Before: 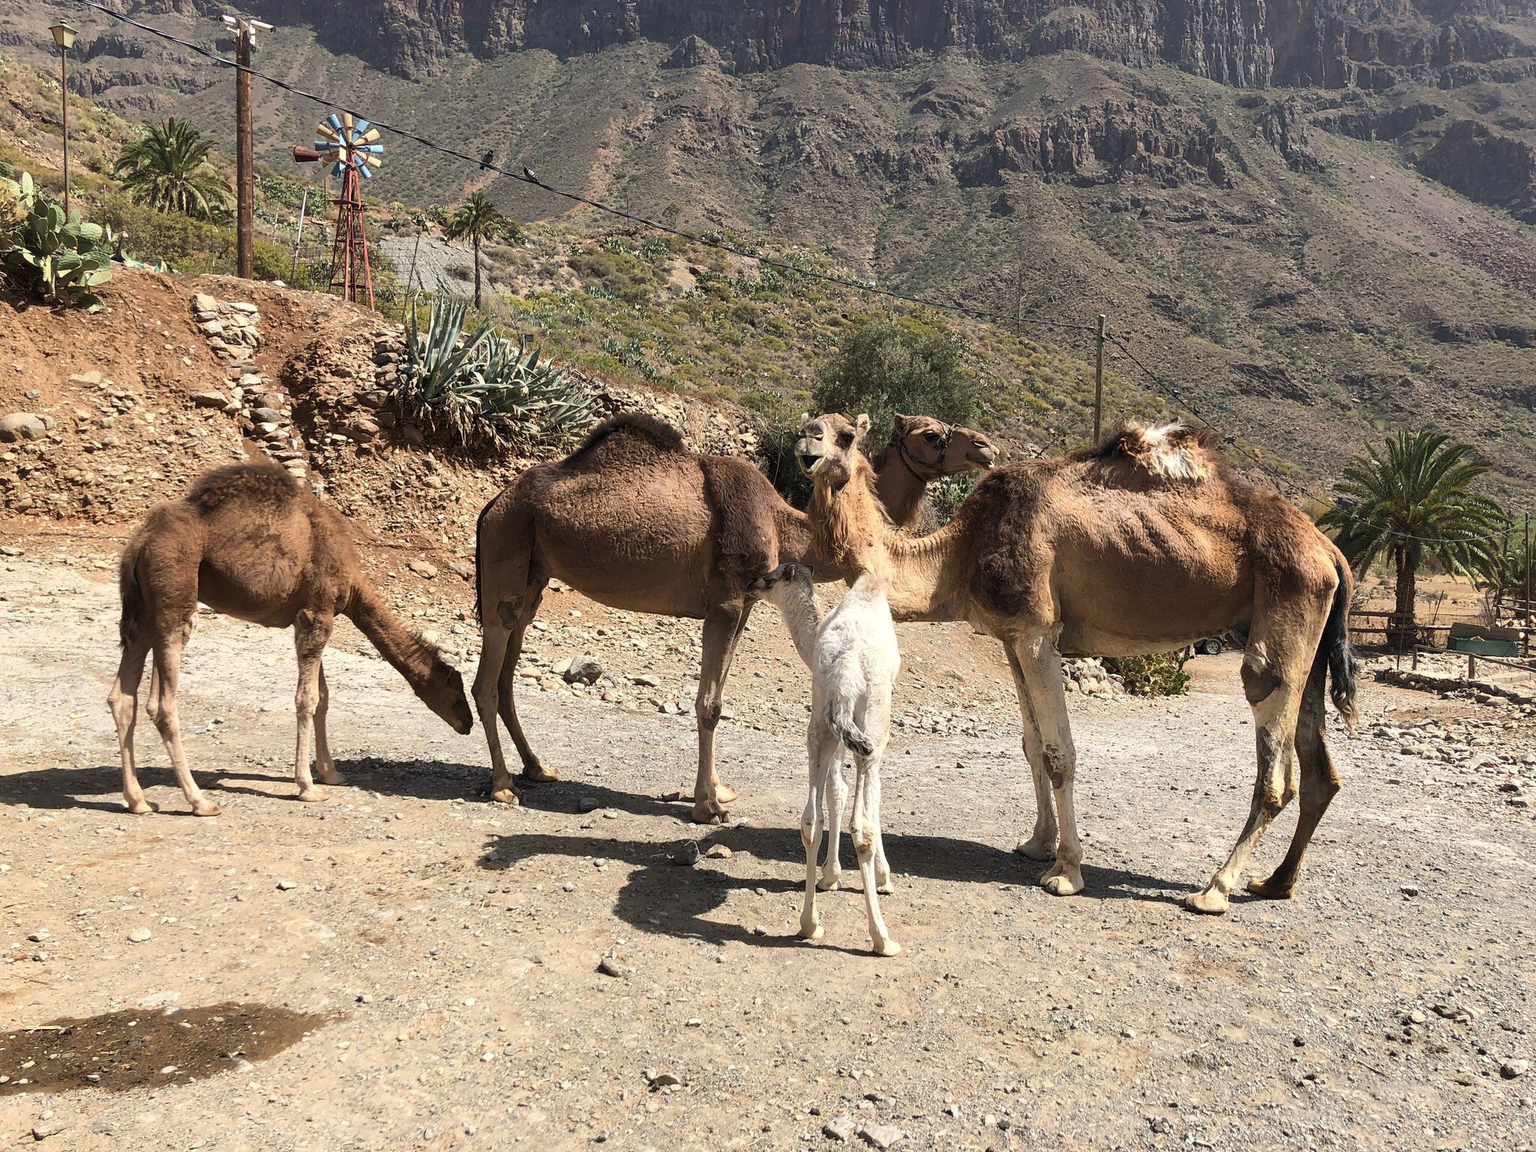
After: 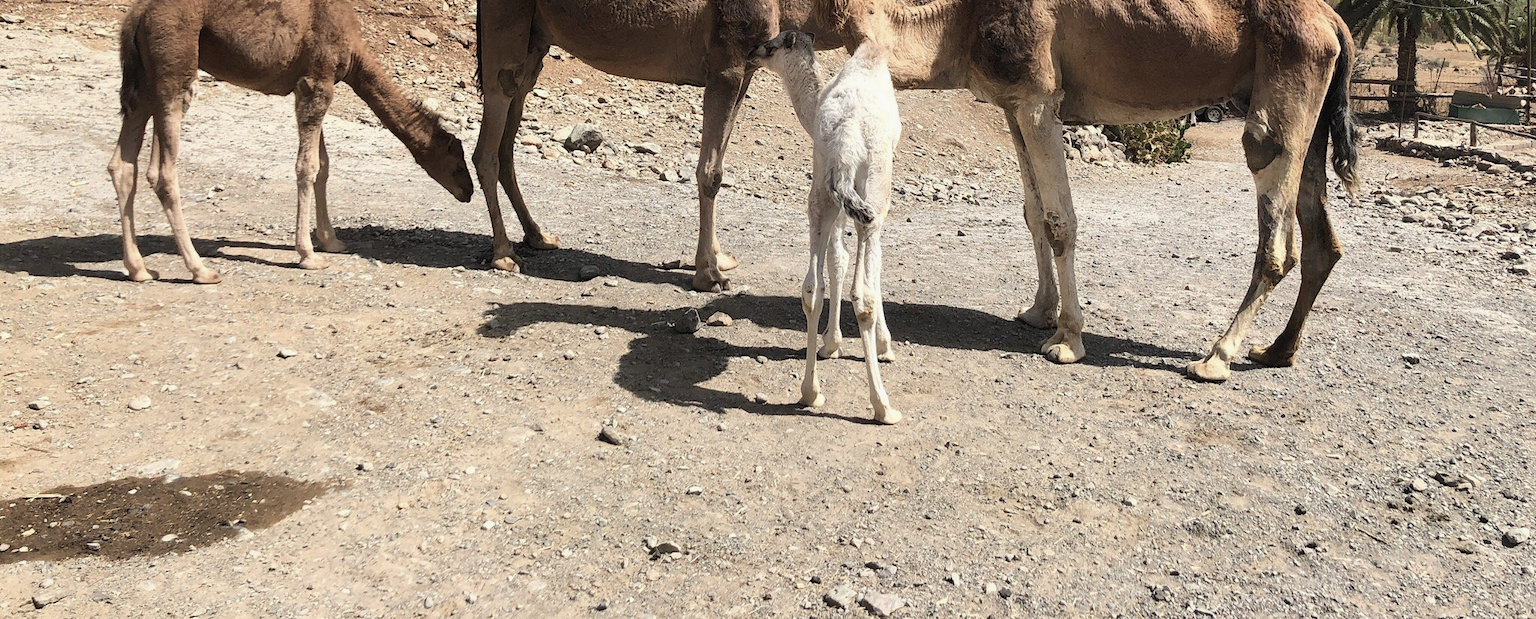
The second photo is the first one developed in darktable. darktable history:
exposure: exposure -0.069 EV, compensate highlight preservation false
color correction: highlights b* -0.021, saturation 0.821
crop and rotate: top 46.264%, right 0.05%
